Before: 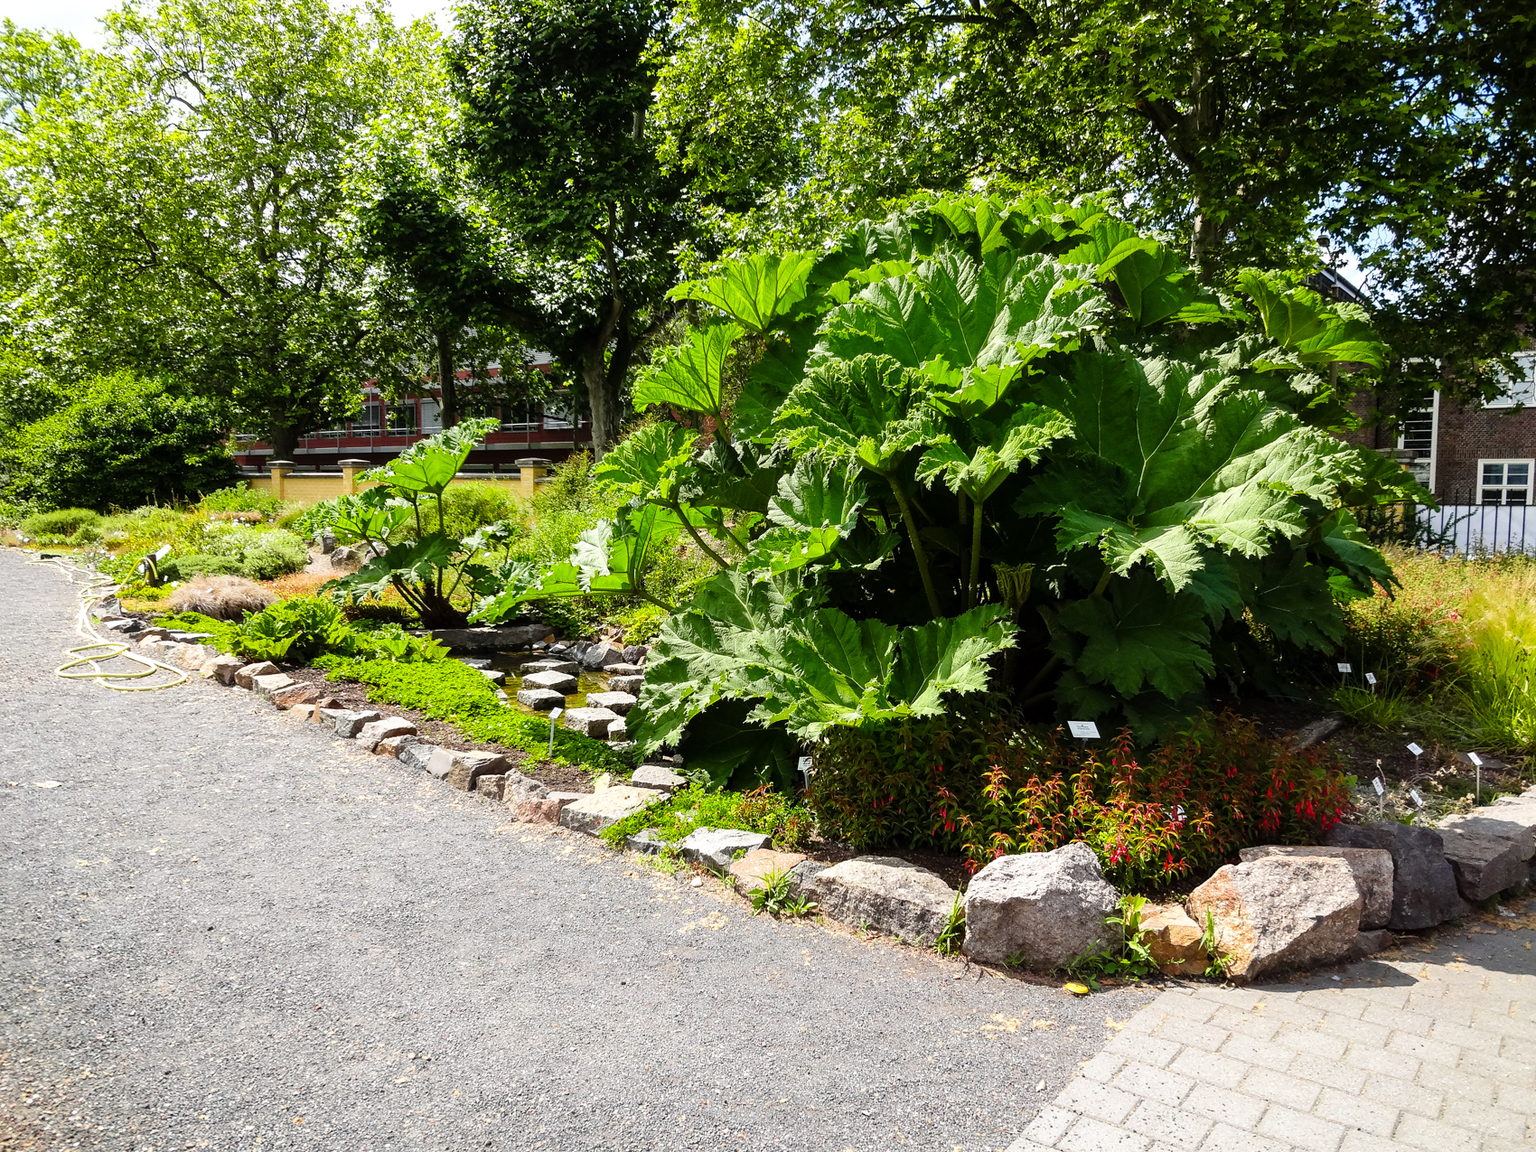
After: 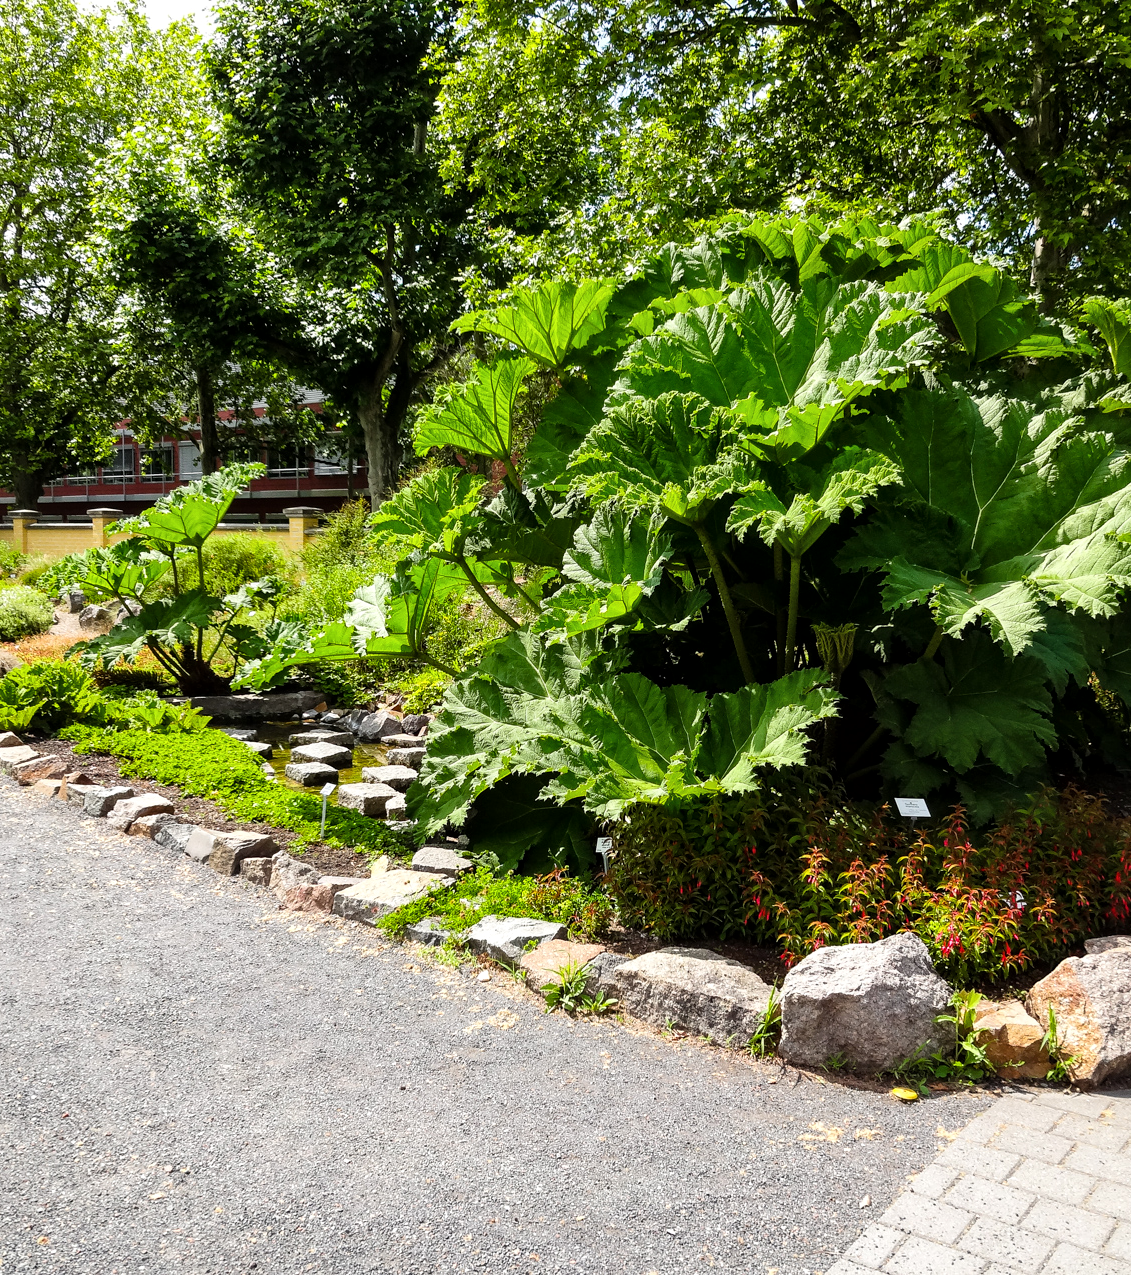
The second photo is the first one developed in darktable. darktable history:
local contrast: mode bilateral grid, contrast 20, coarseness 50, detail 120%, midtone range 0.2
tone equalizer: -8 EV 0.06 EV, smoothing diameter 25%, edges refinement/feathering 10, preserve details guided filter
crop: left 16.899%, right 16.556%
